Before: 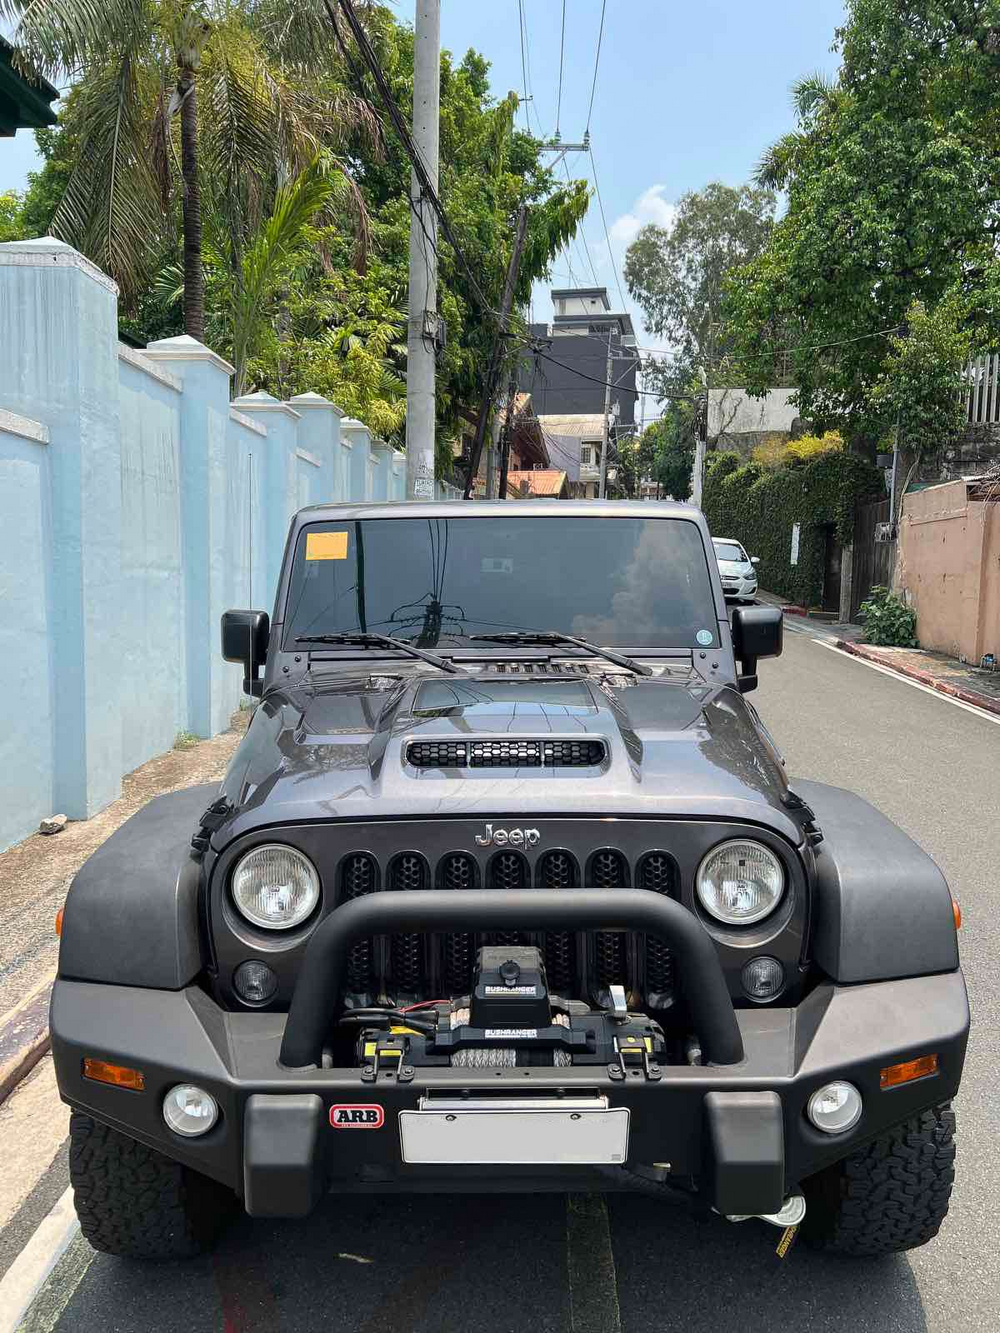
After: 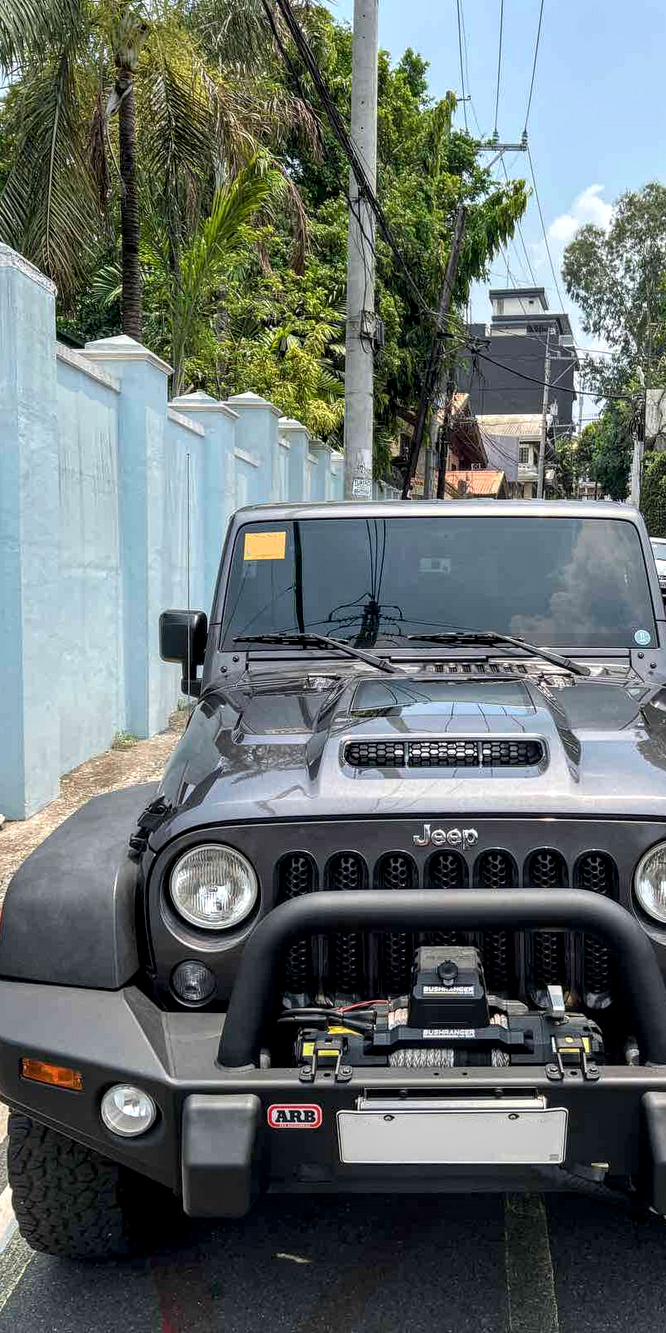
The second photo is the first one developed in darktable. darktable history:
crop and rotate: left 6.235%, right 27.109%
local contrast: detail 144%
